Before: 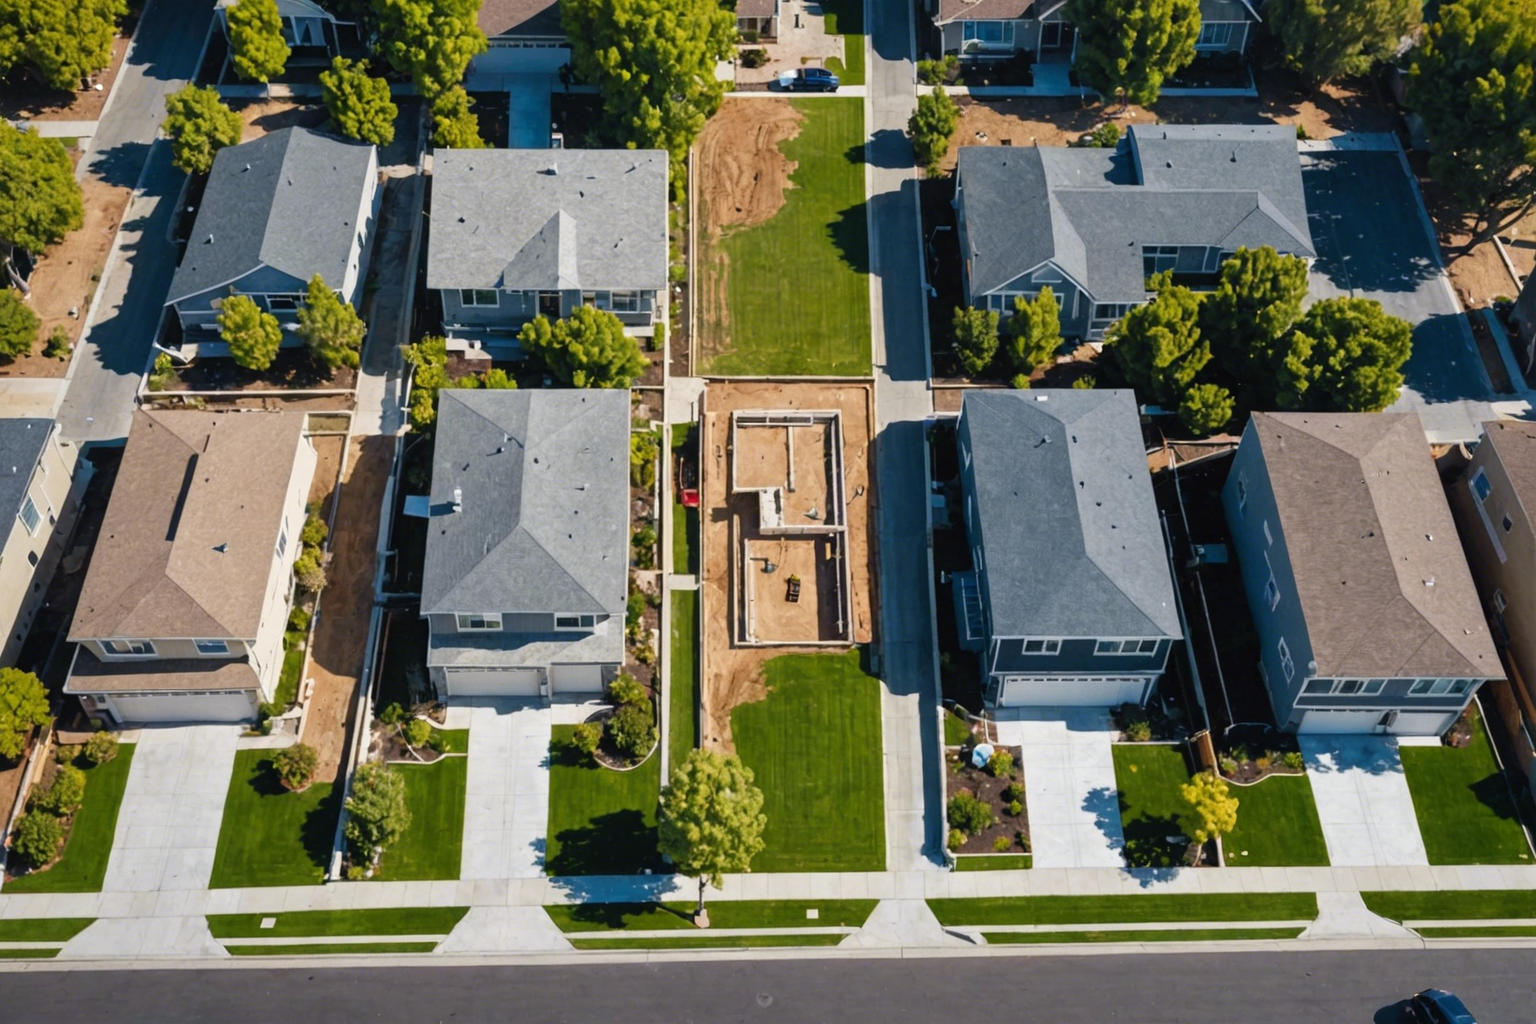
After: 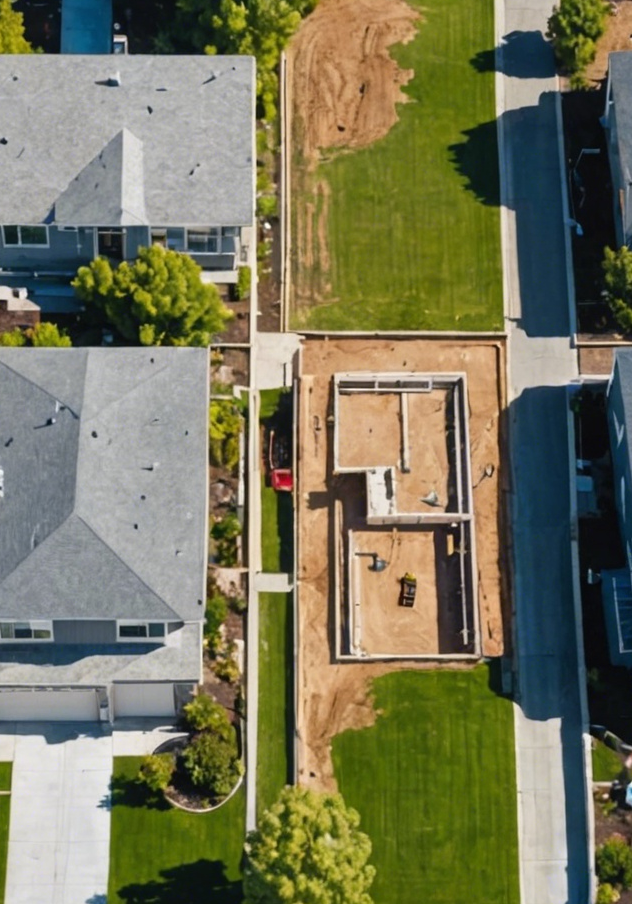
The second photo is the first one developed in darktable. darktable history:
crop and rotate: left 29.909%, top 10.214%, right 36.3%, bottom 17.297%
